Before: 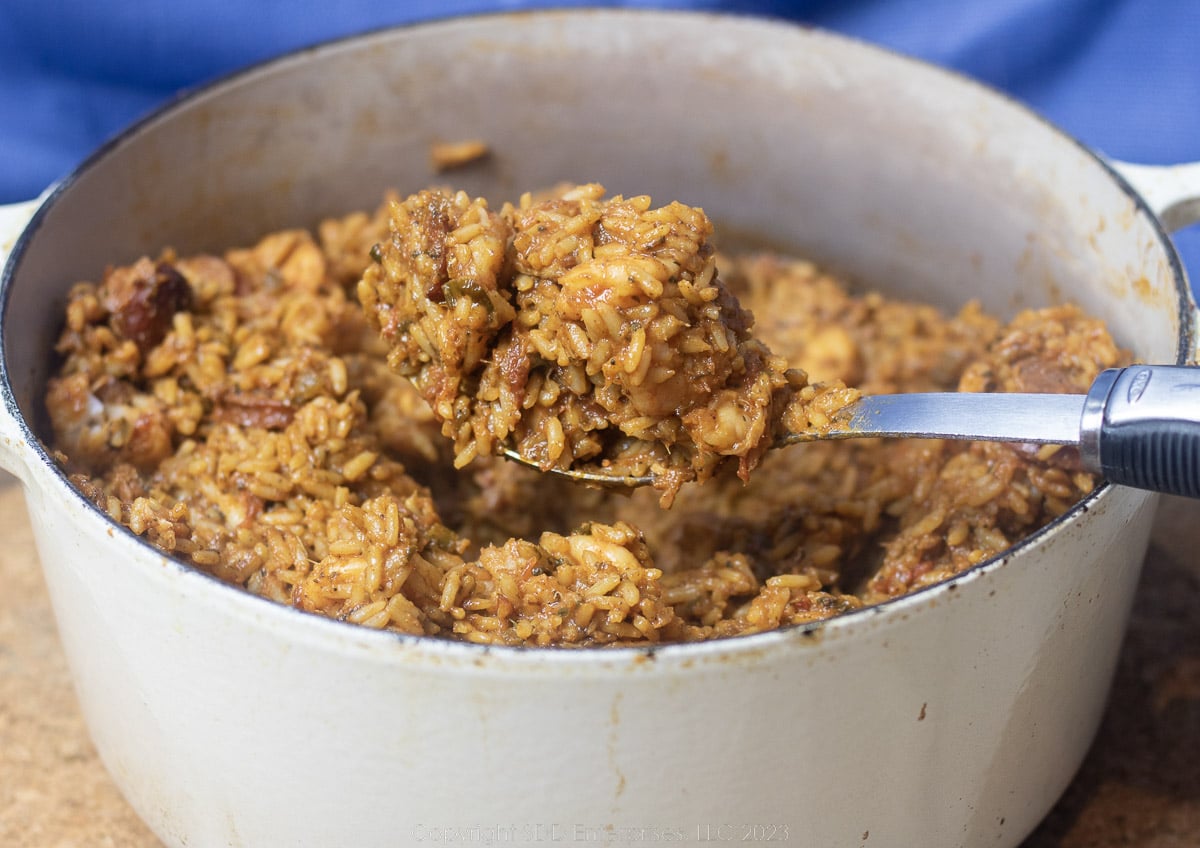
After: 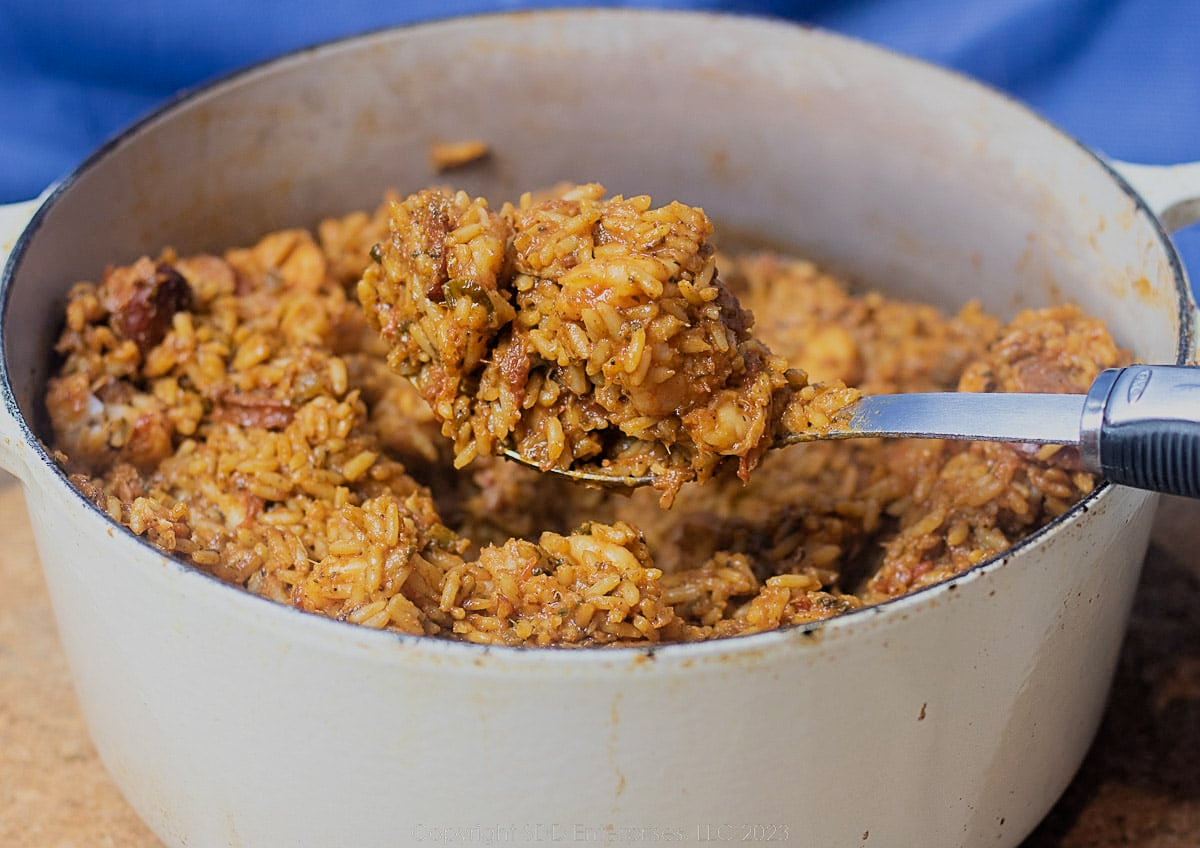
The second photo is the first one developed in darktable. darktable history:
filmic rgb: black relative exposure -7.65 EV, white relative exposure 4.56 EV, hardness 3.61, color science v6 (2022)
sharpen: on, module defaults
